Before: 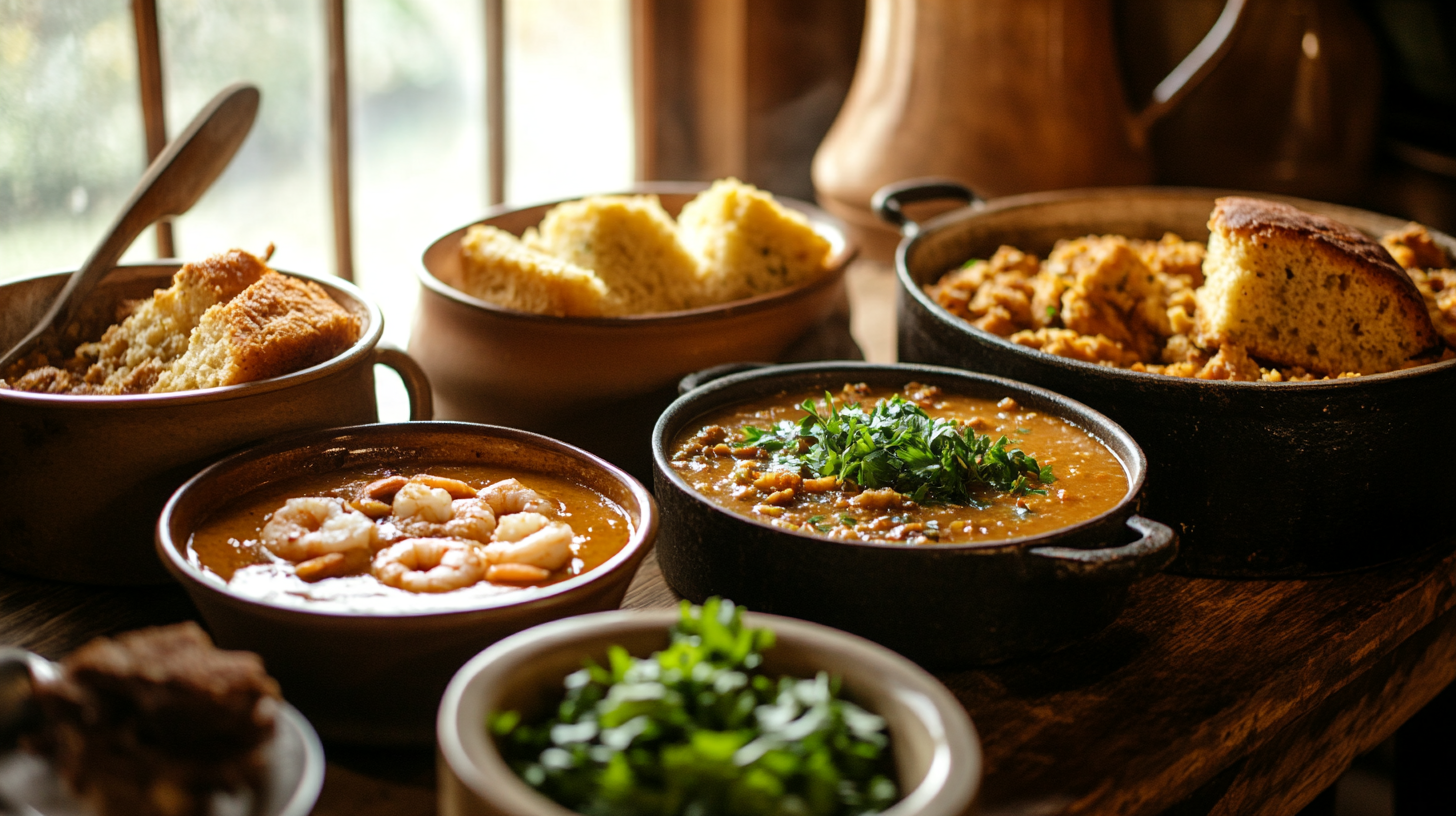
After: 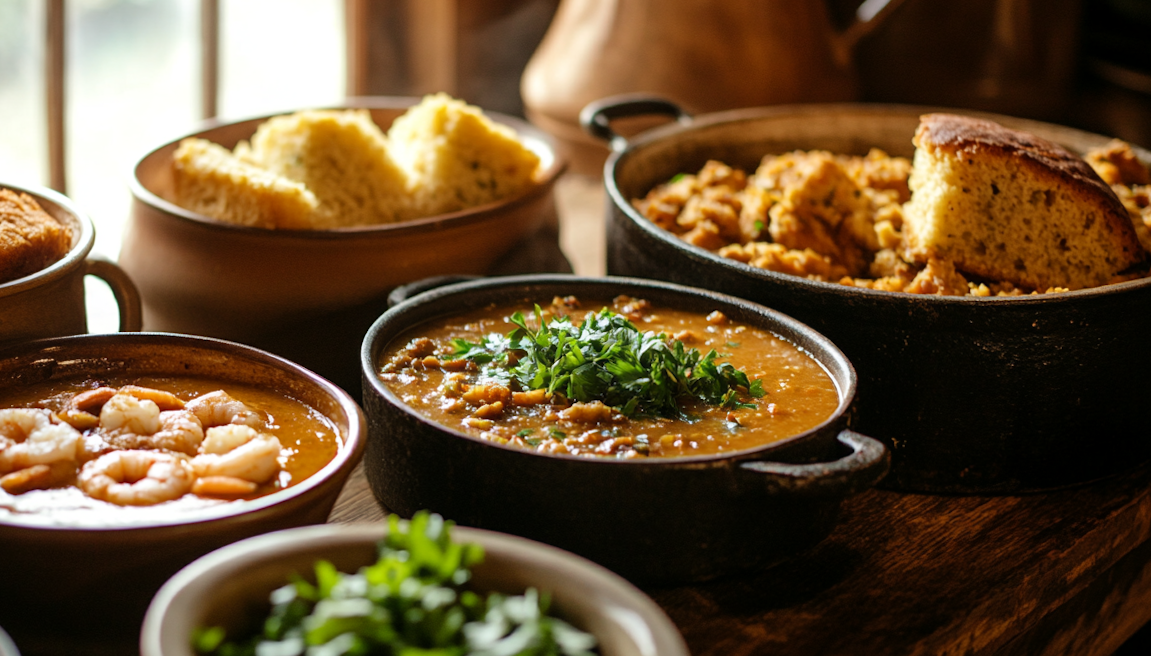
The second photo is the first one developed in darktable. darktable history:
rotate and perspective: rotation 0.226°, lens shift (vertical) -0.042, crop left 0.023, crop right 0.982, crop top 0.006, crop bottom 0.994
crop: left 19.159%, top 9.58%, bottom 9.58%
